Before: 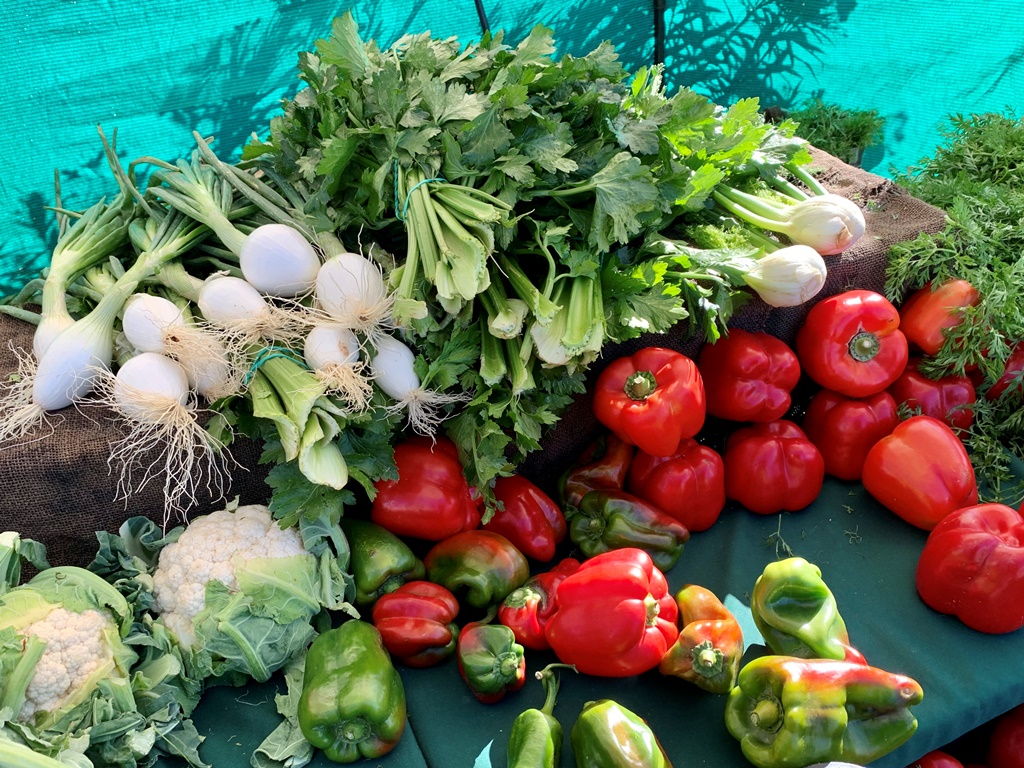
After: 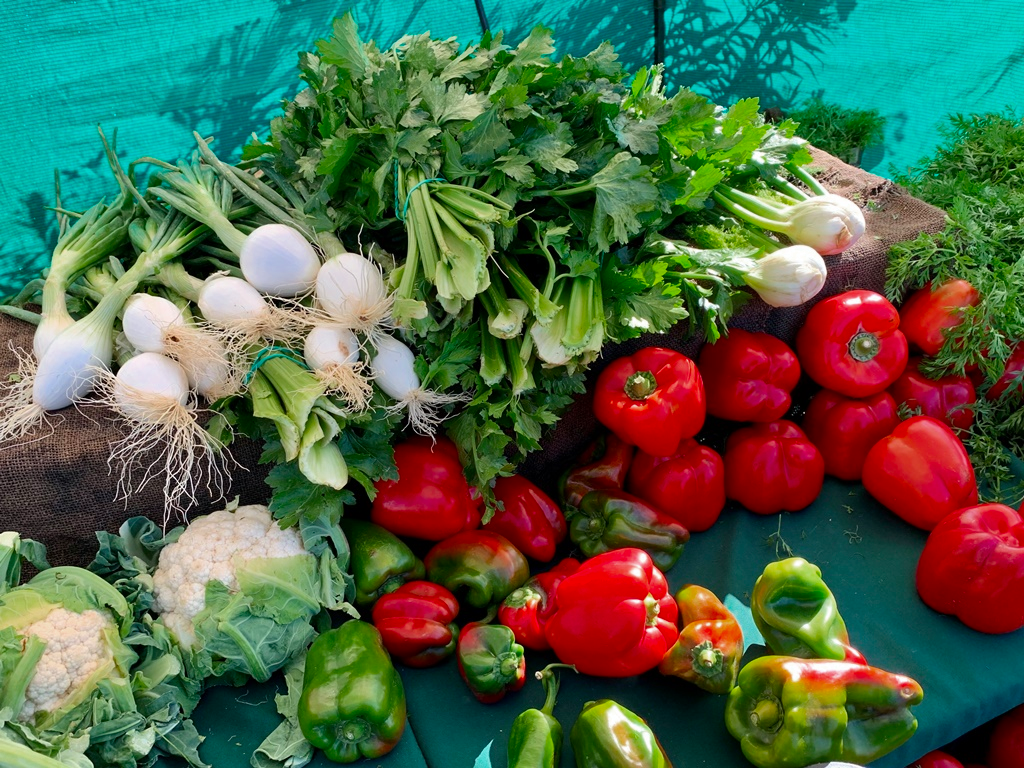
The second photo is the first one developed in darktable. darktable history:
color zones: curves: ch0 [(0, 0.425) (0.143, 0.422) (0.286, 0.42) (0.429, 0.419) (0.571, 0.419) (0.714, 0.42) (0.857, 0.422) (1, 0.425)]
